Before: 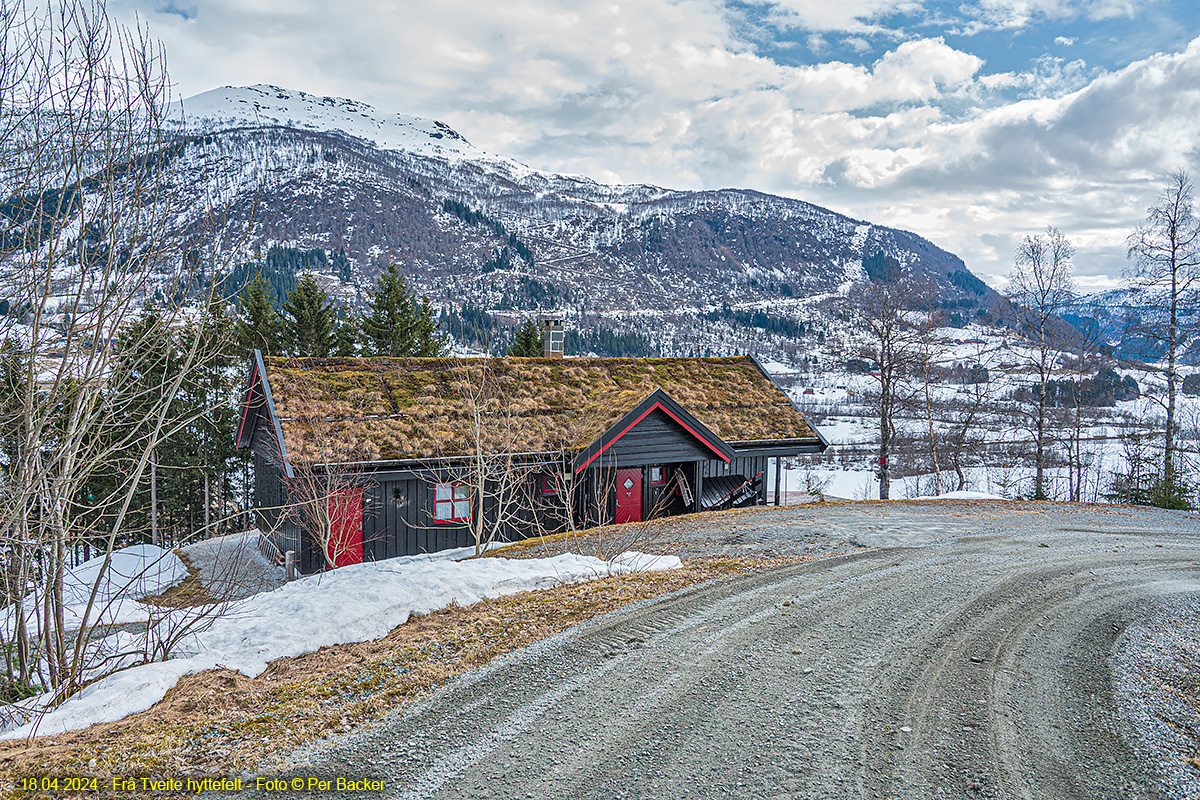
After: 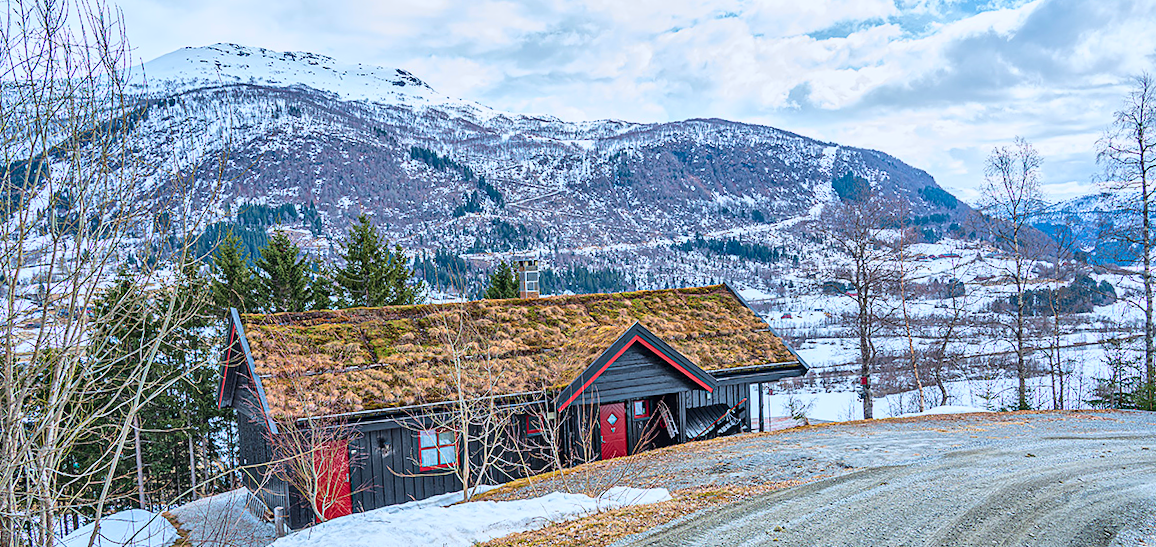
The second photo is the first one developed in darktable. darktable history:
tone curve: curves: ch0 [(0, 0) (0.091, 0.077) (0.389, 0.458) (0.745, 0.82) (0.844, 0.908) (0.909, 0.942) (1, 0.973)]; ch1 [(0, 0) (0.437, 0.404) (0.5, 0.5) (0.529, 0.556) (0.58, 0.603) (0.616, 0.649) (1, 1)]; ch2 [(0, 0) (0.442, 0.415) (0.5, 0.5) (0.535, 0.557) (0.585, 0.62) (1, 1)], color space Lab, independent channels, preserve colors none
crop: top 3.857%, bottom 21.132%
white balance: red 0.976, blue 1.04
rotate and perspective: rotation -3.52°, crop left 0.036, crop right 0.964, crop top 0.081, crop bottom 0.919
